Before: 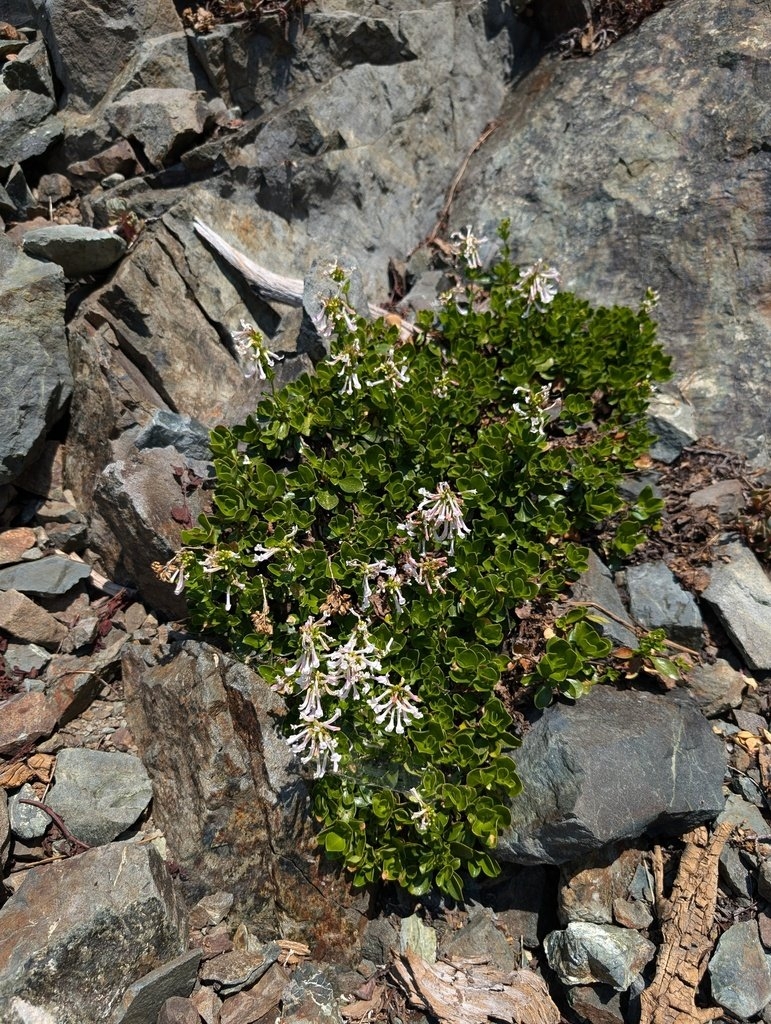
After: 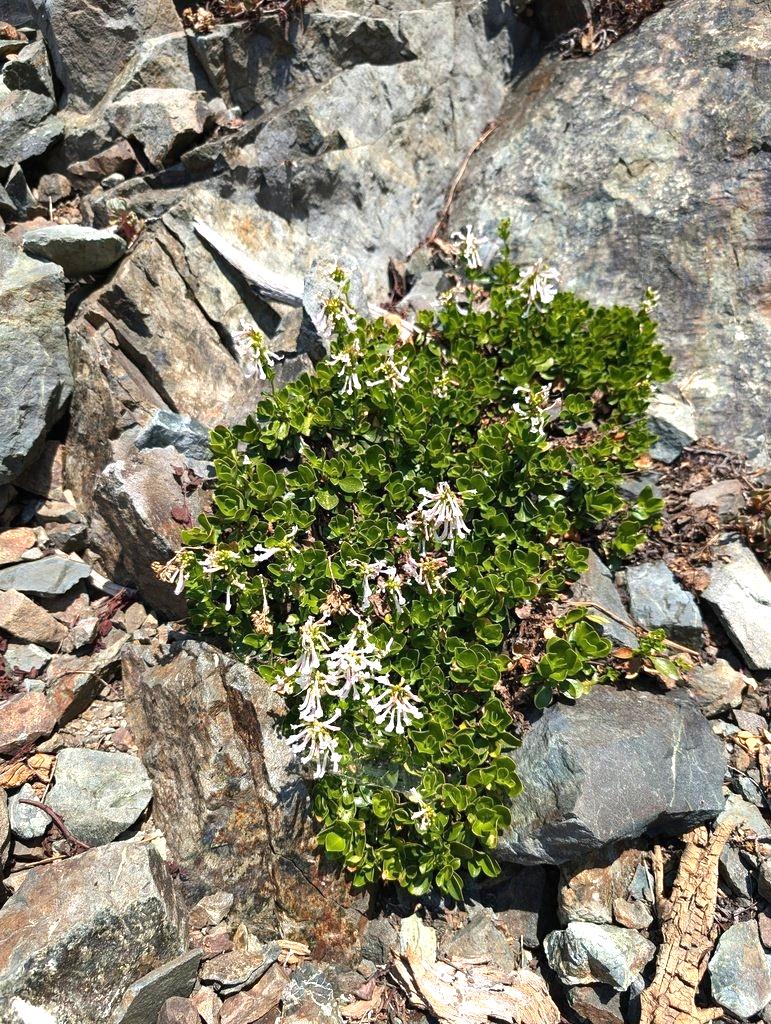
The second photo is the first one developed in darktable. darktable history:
exposure: black level correction 0, exposure 1 EV, compensate exposure bias true, compensate highlight preservation false
shadows and highlights: low approximation 0.01, soften with gaussian
